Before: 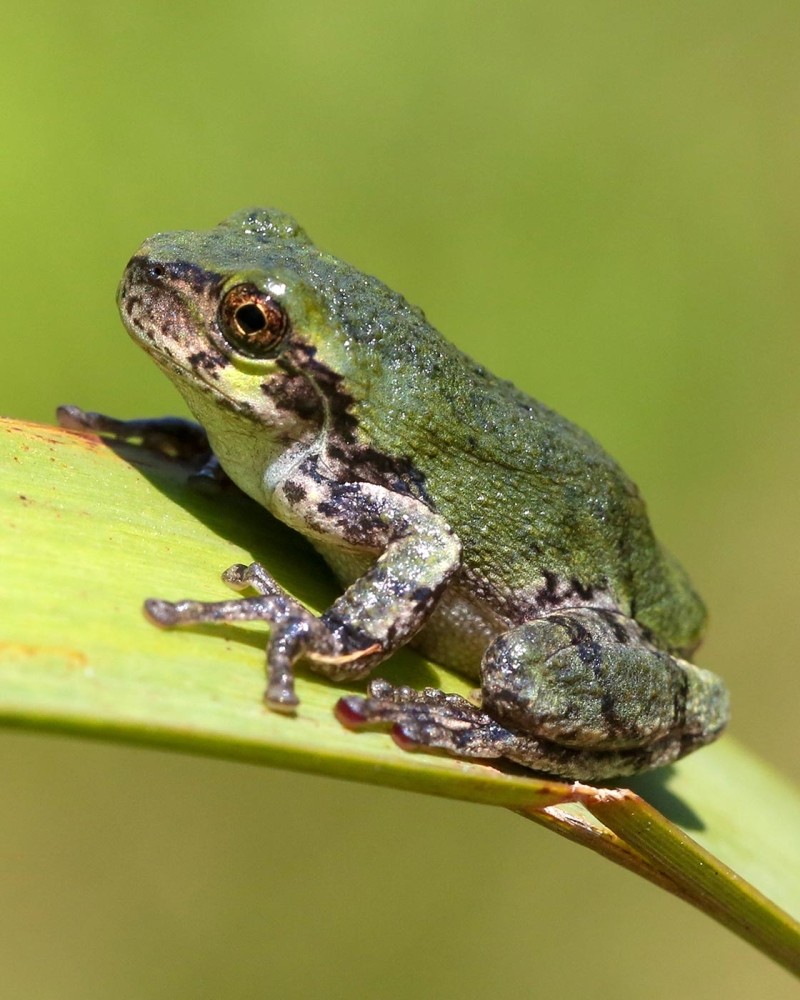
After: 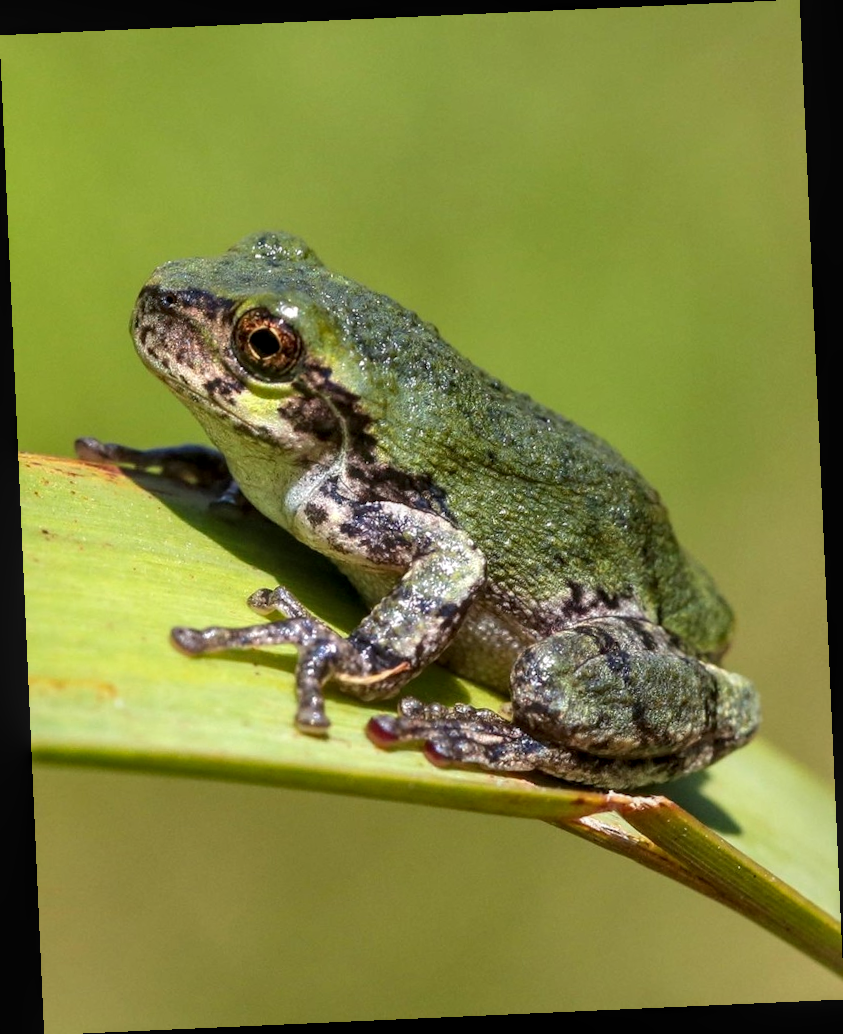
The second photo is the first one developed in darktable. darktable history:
local contrast: on, module defaults
rotate and perspective: rotation -2.56°, automatic cropping off
